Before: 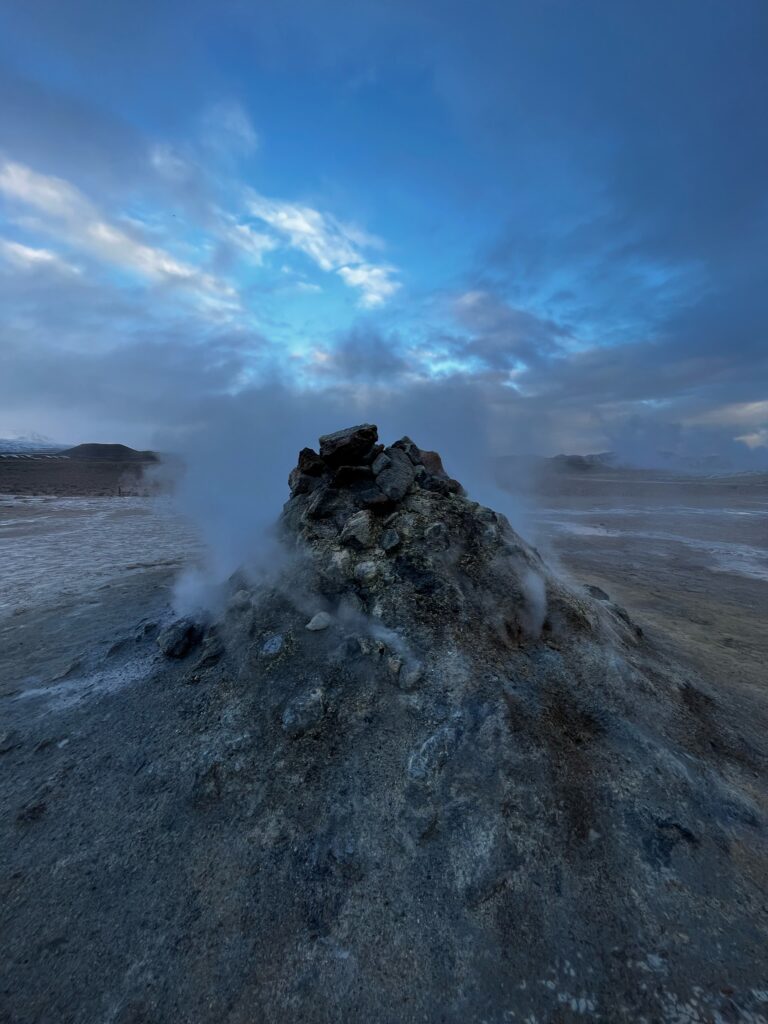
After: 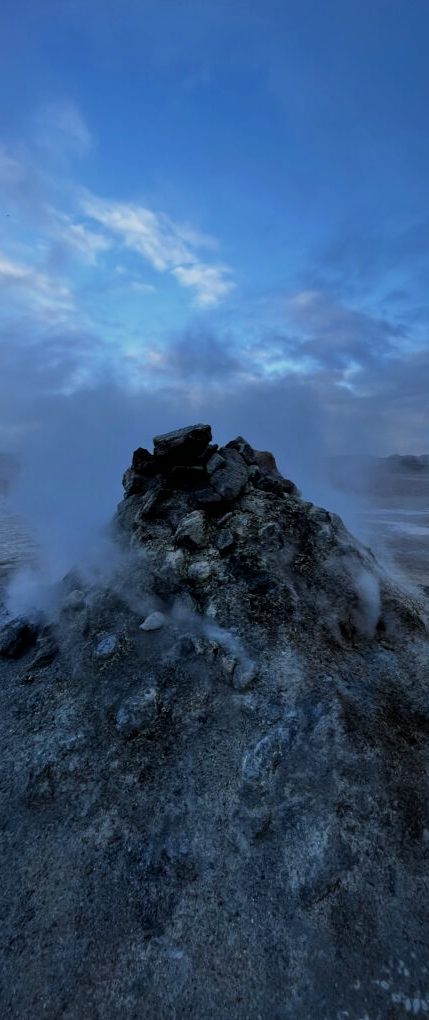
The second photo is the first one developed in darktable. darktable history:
filmic rgb: white relative exposure 3.9 EV, hardness 4.26
white balance: red 0.924, blue 1.095
crop: left 21.674%, right 22.086%
